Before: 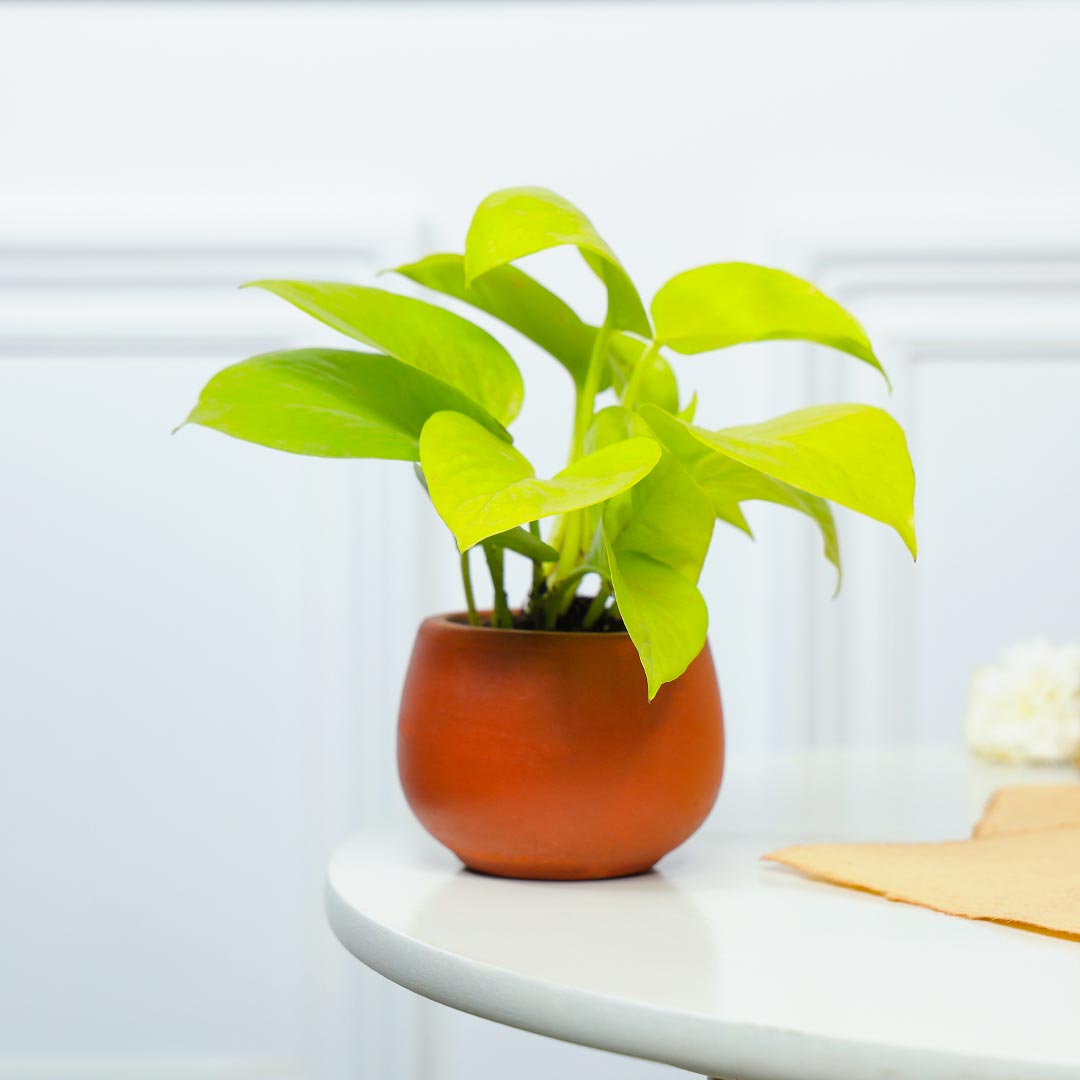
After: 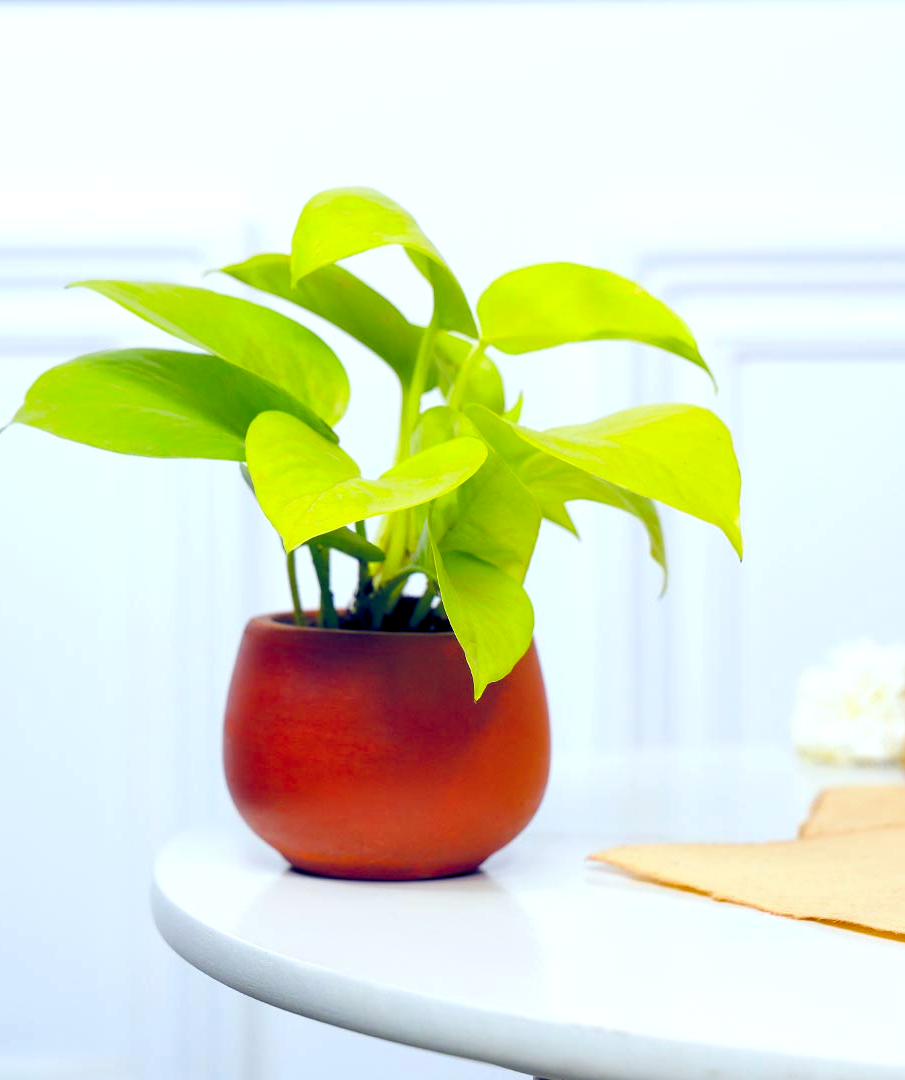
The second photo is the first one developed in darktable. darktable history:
crop: left 16.145%
color balance rgb: shadows lift › luminance -41.13%, shadows lift › chroma 14.13%, shadows lift › hue 260°, power › luminance -3.76%, power › chroma 0.56%, power › hue 40.37°, highlights gain › luminance 16.81%, highlights gain › chroma 2.94%, highlights gain › hue 260°, global offset › luminance -0.29%, global offset › chroma 0.31%, global offset › hue 260°, perceptual saturation grading › global saturation 20%, perceptual saturation grading › highlights -13.92%, perceptual saturation grading › shadows 50%
